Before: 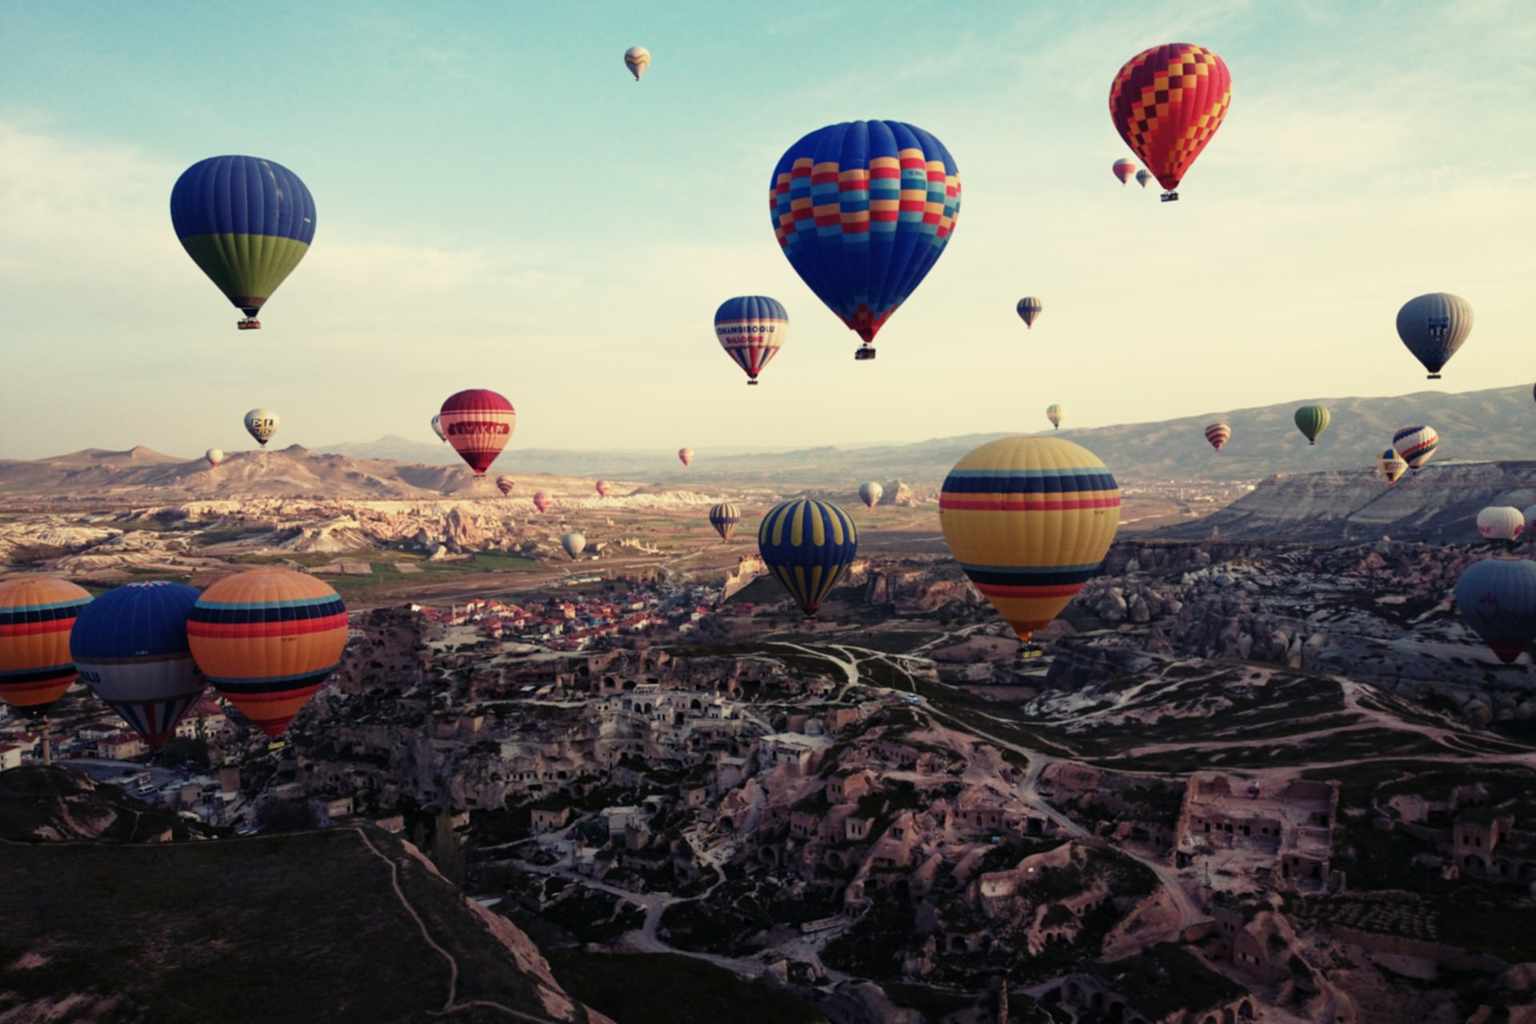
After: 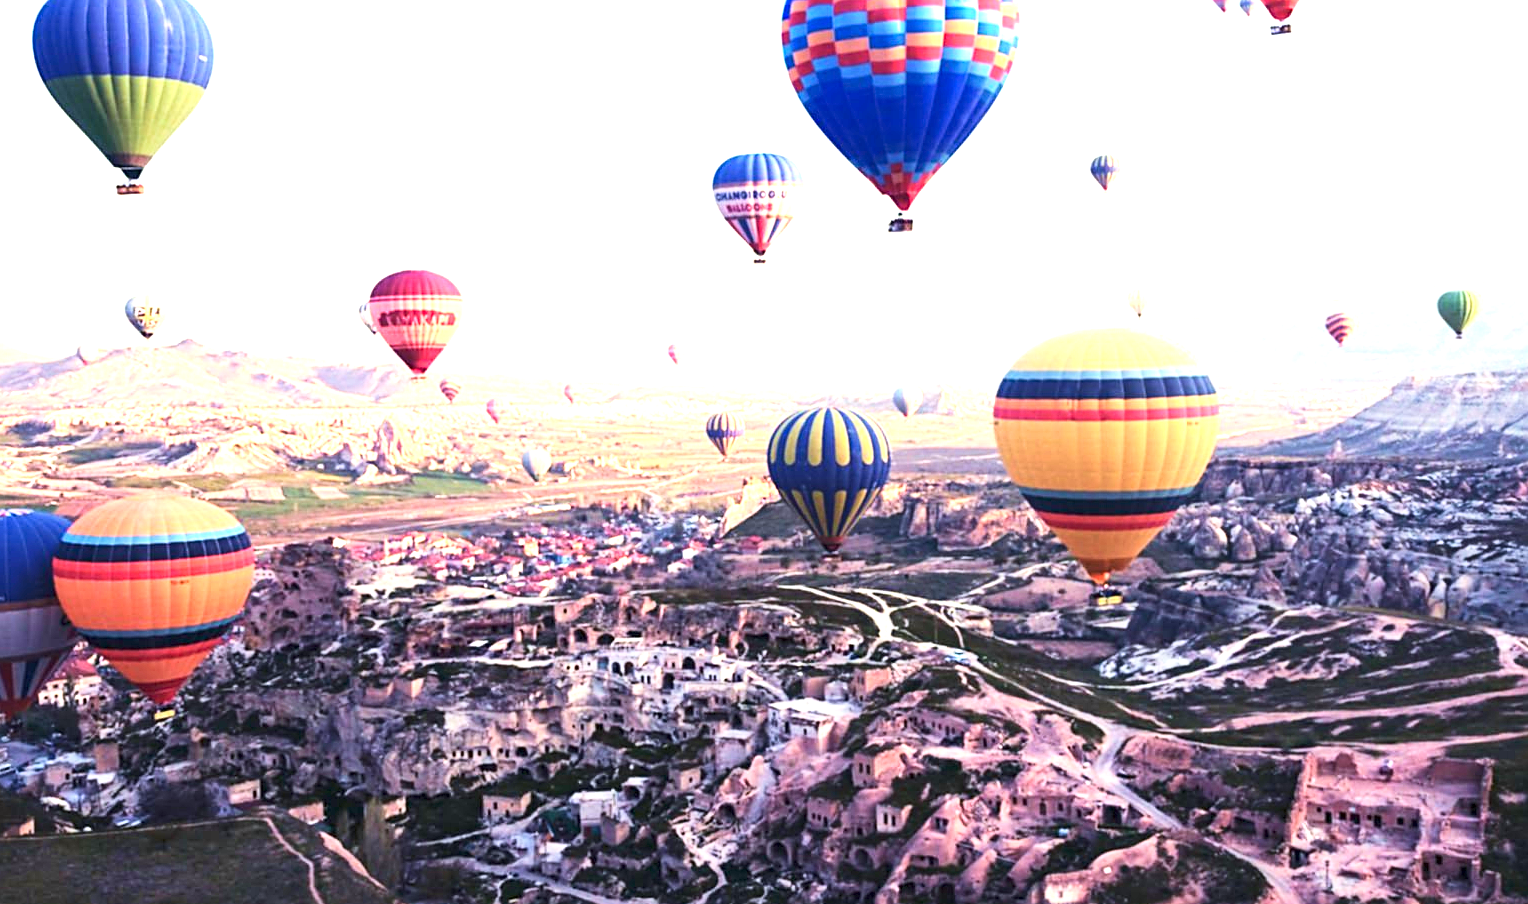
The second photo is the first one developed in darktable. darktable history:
exposure: black level correction 0, exposure 2.089 EV, compensate exposure bias true, compensate highlight preservation false
color calibration: gray › normalize channels true, illuminant as shot in camera, x 0.358, y 0.373, temperature 4628.91 K, gamut compression 0.009
velvia: on, module defaults
crop: left 9.432%, top 16.96%, right 10.961%, bottom 12.347%
contrast brightness saturation: contrast 0.197, brightness 0.151, saturation 0.136
local contrast: mode bilateral grid, contrast 19, coarseness 51, detail 120%, midtone range 0.2
sharpen: on, module defaults
